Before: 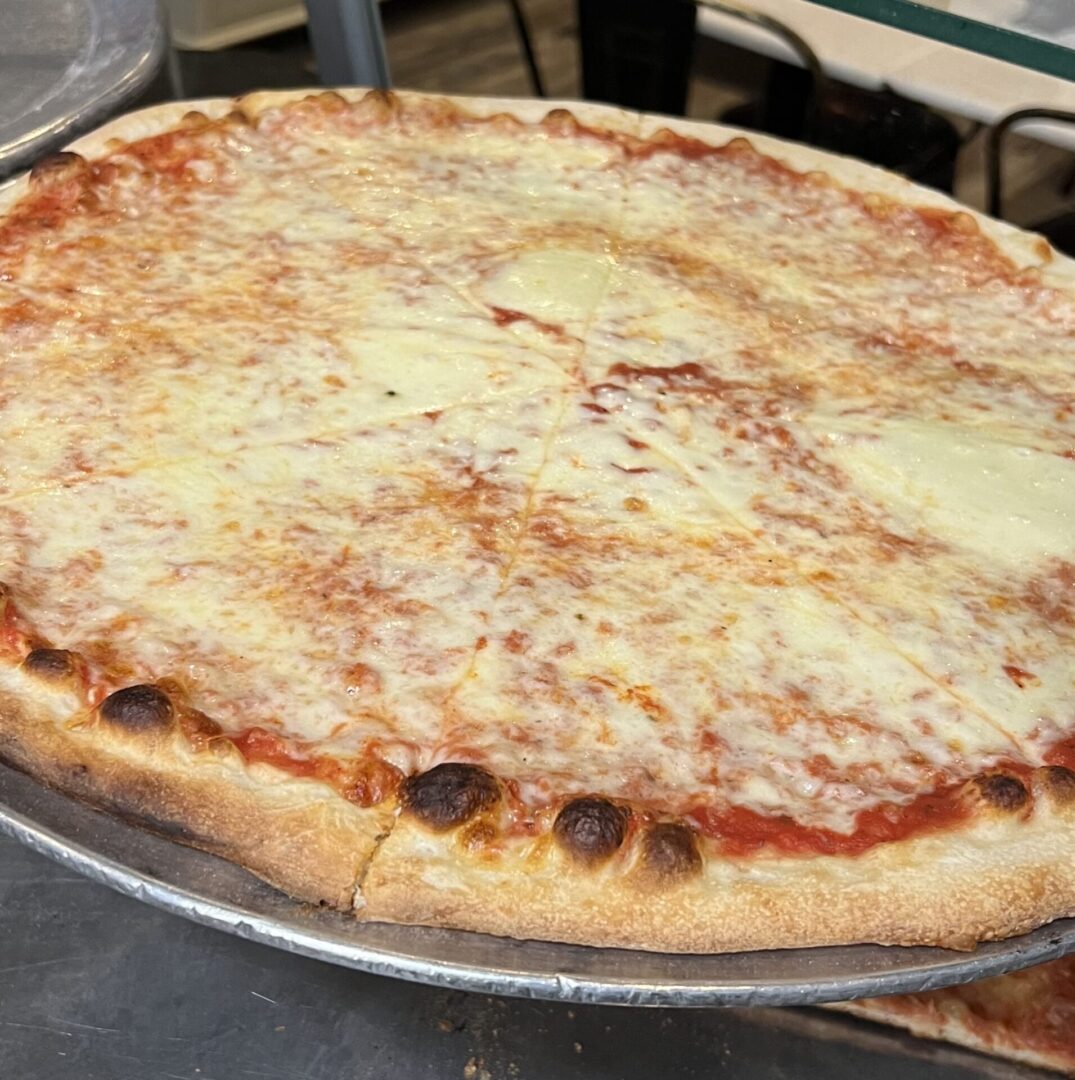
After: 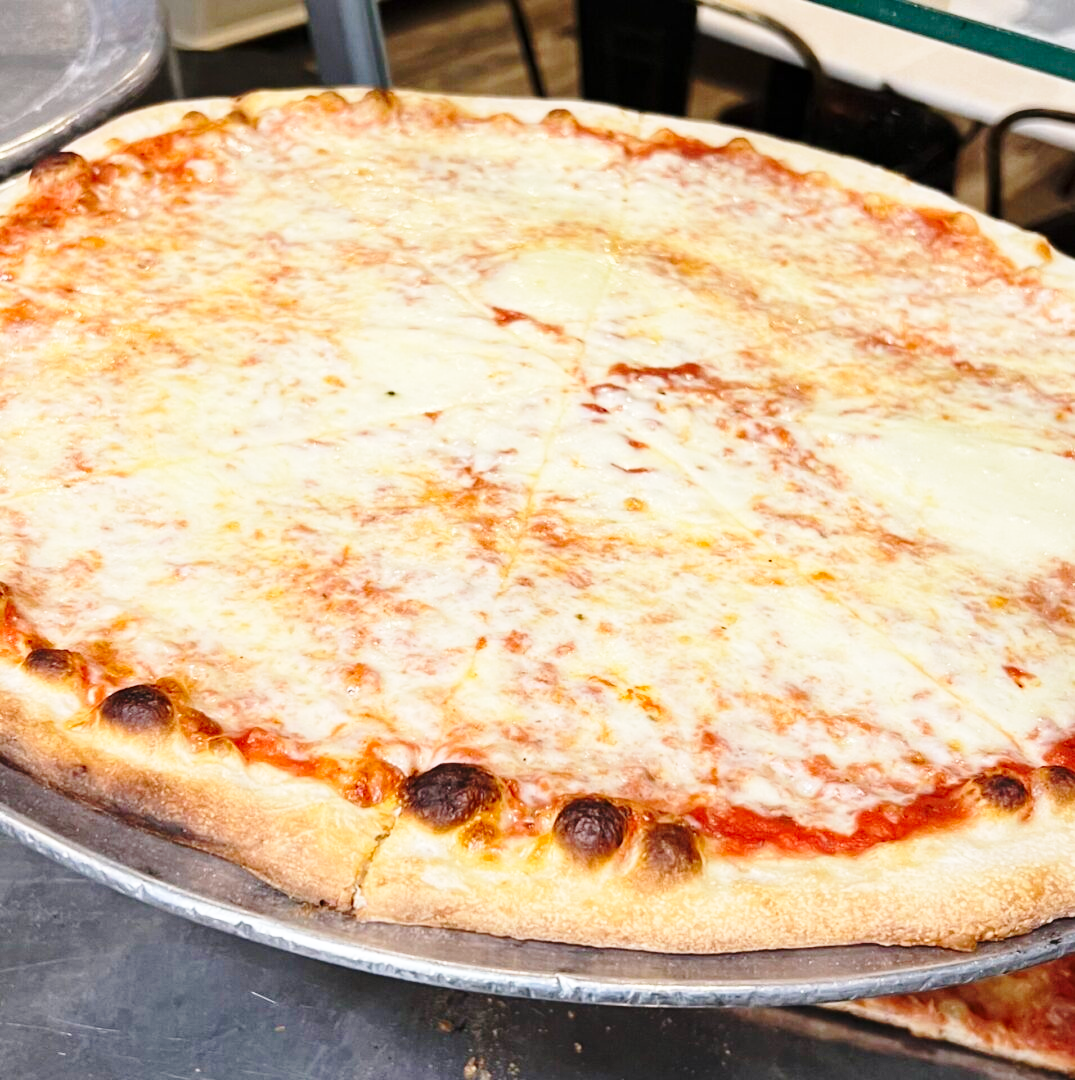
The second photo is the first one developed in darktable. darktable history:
base curve: curves: ch0 [(0, 0) (0.028, 0.03) (0.121, 0.232) (0.46, 0.748) (0.859, 0.968) (1, 1)], preserve colors none
white balance: red 1.009, blue 1.027
